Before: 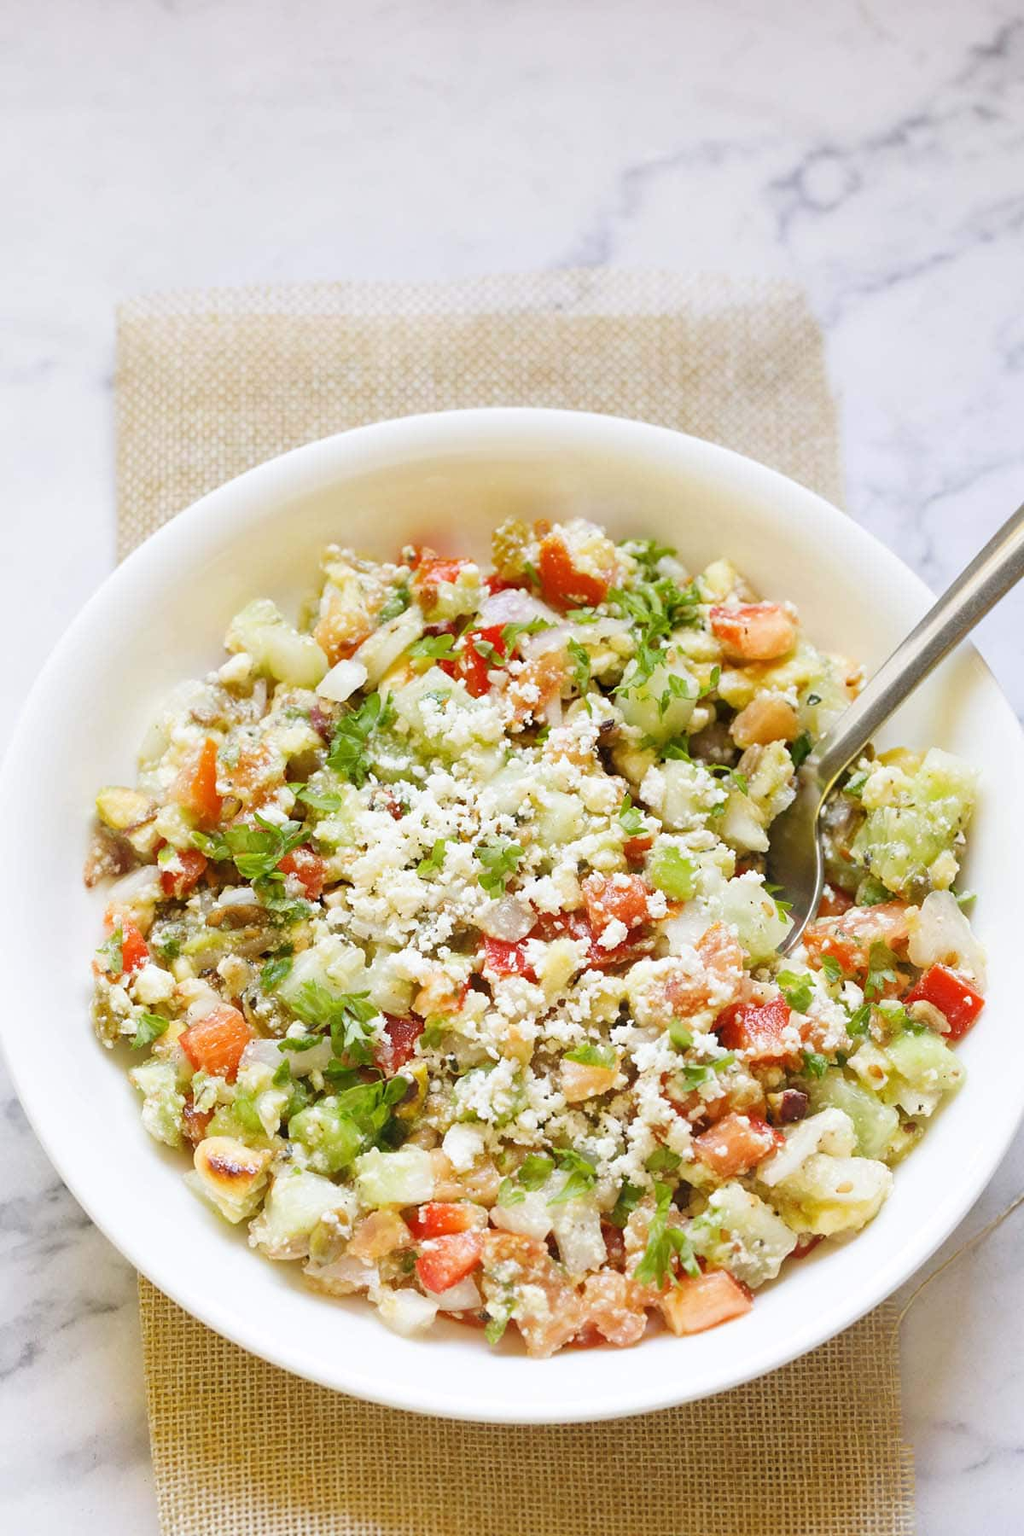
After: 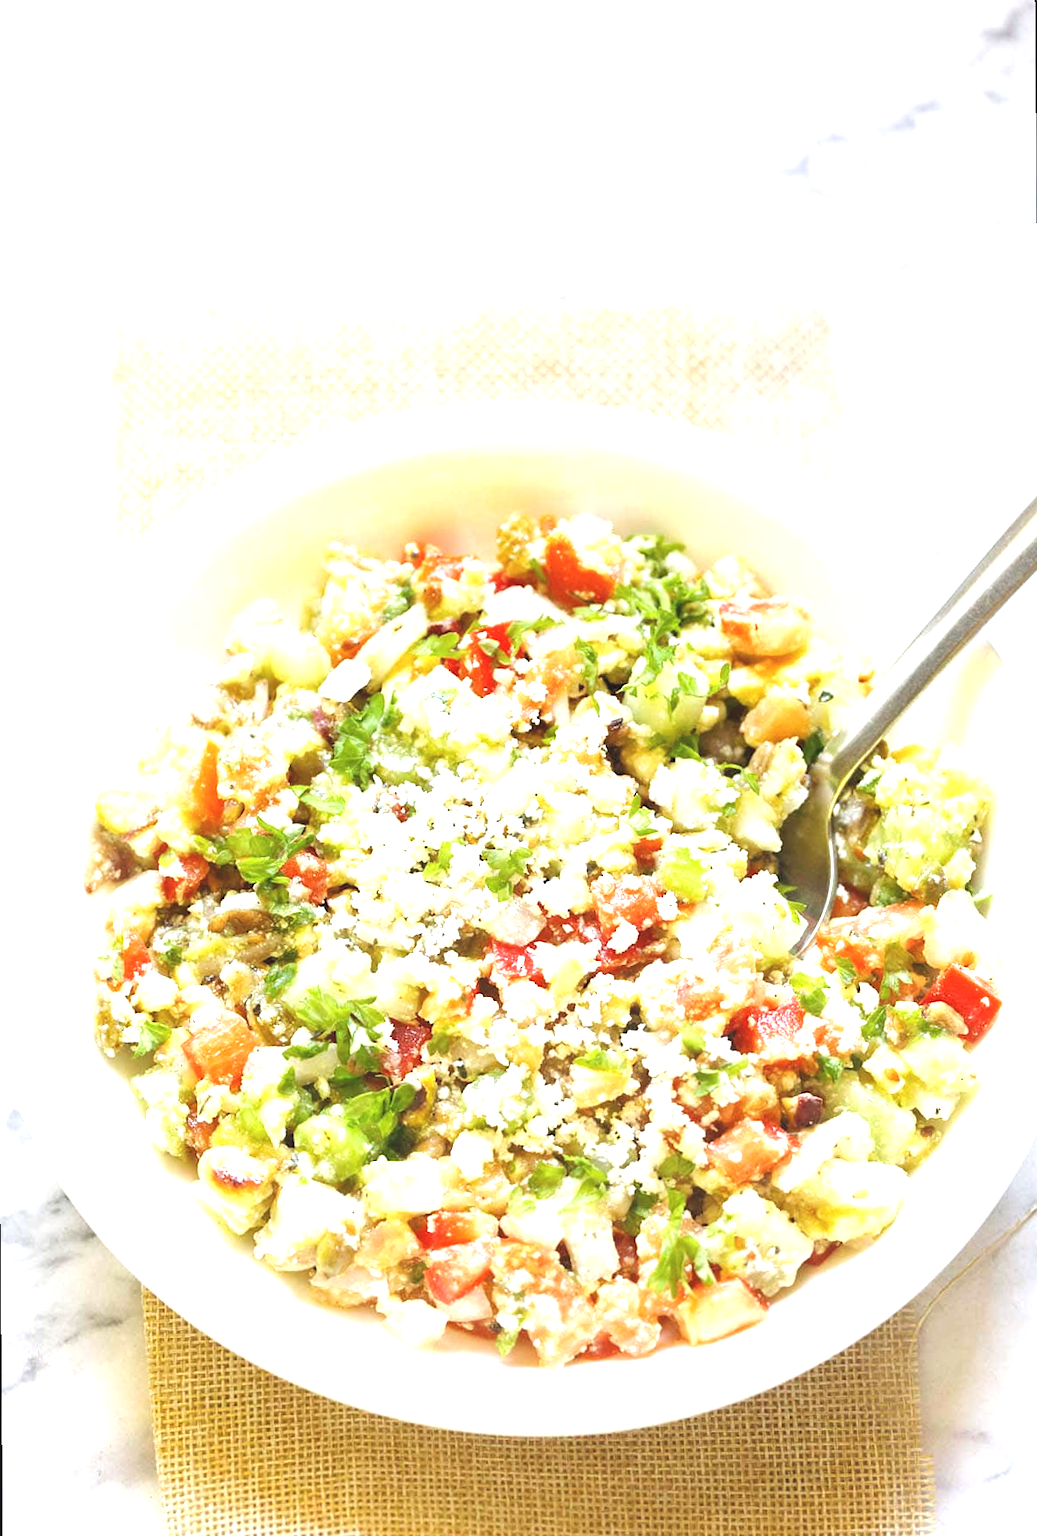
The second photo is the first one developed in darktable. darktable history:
exposure: black level correction -0.005, exposure 1.002 EV, compensate highlight preservation false
white balance: red 0.978, blue 0.999
rotate and perspective: rotation -0.45°, automatic cropping original format, crop left 0.008, crop right 0.992, crop top 0.012, crop bottom 0.988
